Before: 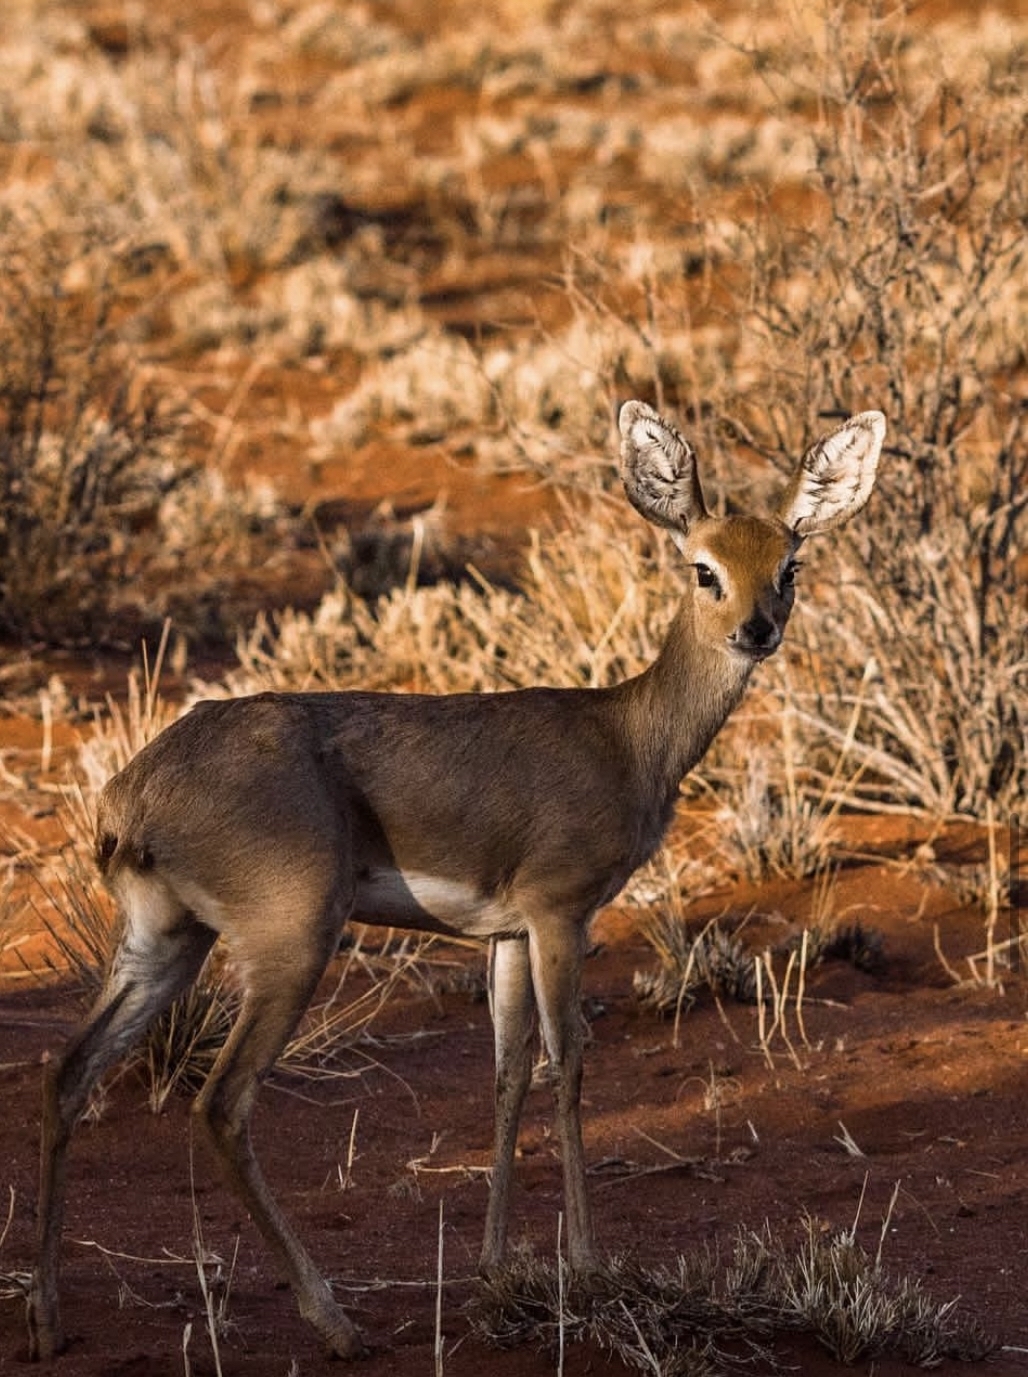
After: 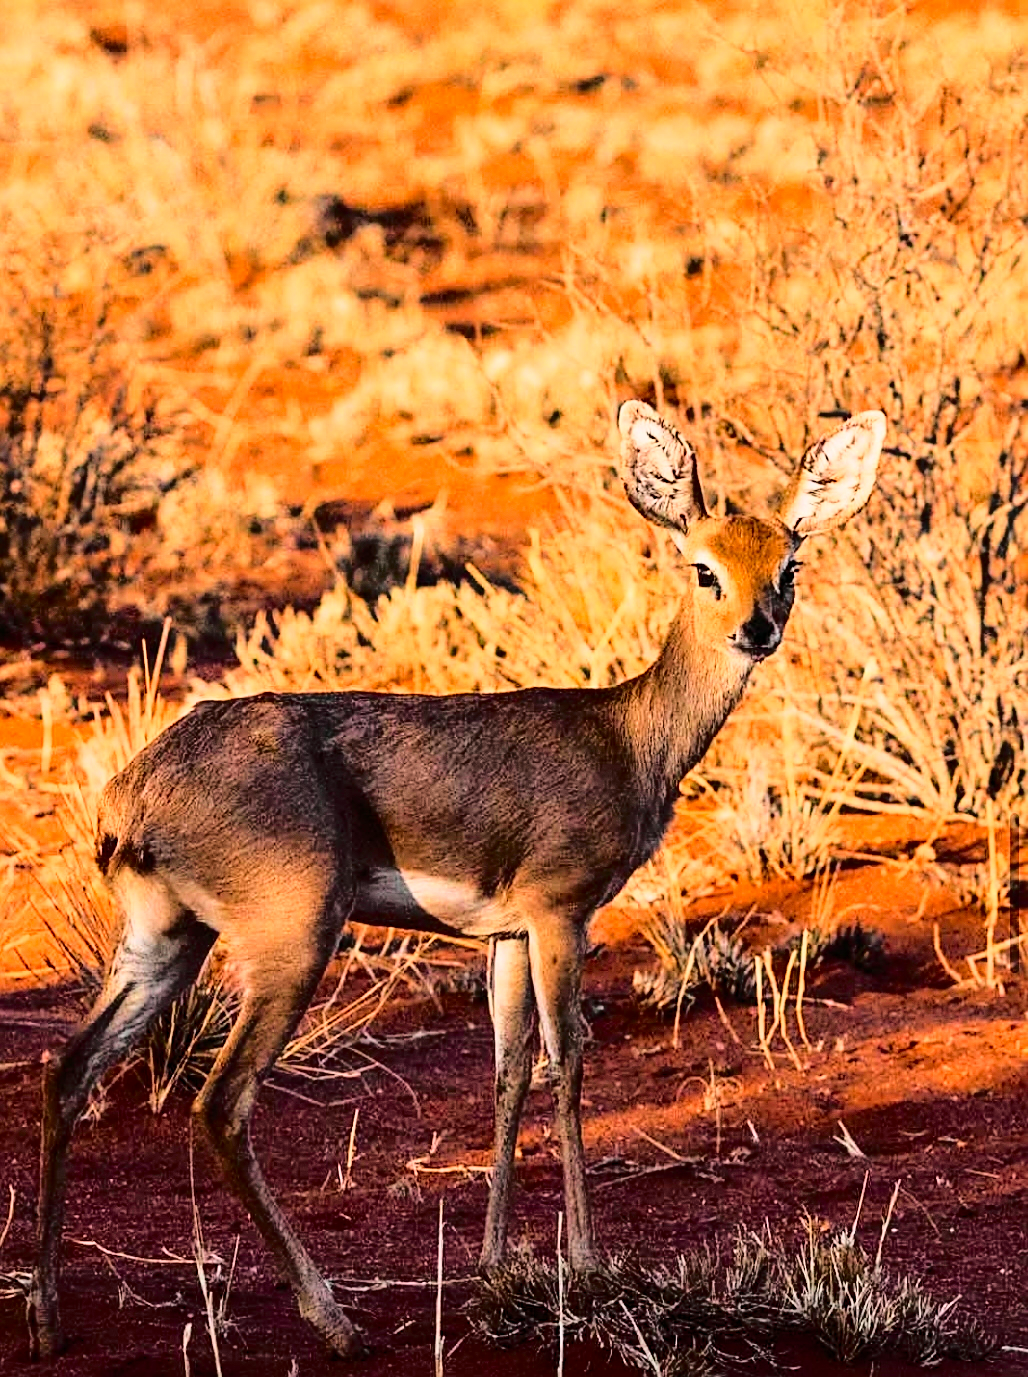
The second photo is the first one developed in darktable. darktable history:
base curve: curves: ch0 [(0, 0) (0.028, 0.03) (0.121, 0.232) (0.46, 0.748) (0.859, 0.968) (1, 1)]
tone curve: curves: ch0 [(0, 0) (0.135, 0.09) (0.326, 0.386) (0.489, 0.573) (0.663, 0.749) (0.854, 0.897) (1, 0.974)]; ch1 [(0, 0) (0.366, 0.367) (0.475, 0.453) (0.494, 0.493) (0.504, 0.497) (0.544, 0.569) (0.562, 0.605) (0.622, 0.694) (1, 1)]; ch2 [(0, 0) (0.333, 0.346) (0.375, 0.375) (0.424, 0.43) (0.476, 0.492) (0.502, 0.503) (0.533, 0.534) (0.572, 0.603) (0.605, 0.656) (0.641, 0.709) (1, 1)], color space Lab, independent channels, preserve colors none
sharpen: on, module defaults
